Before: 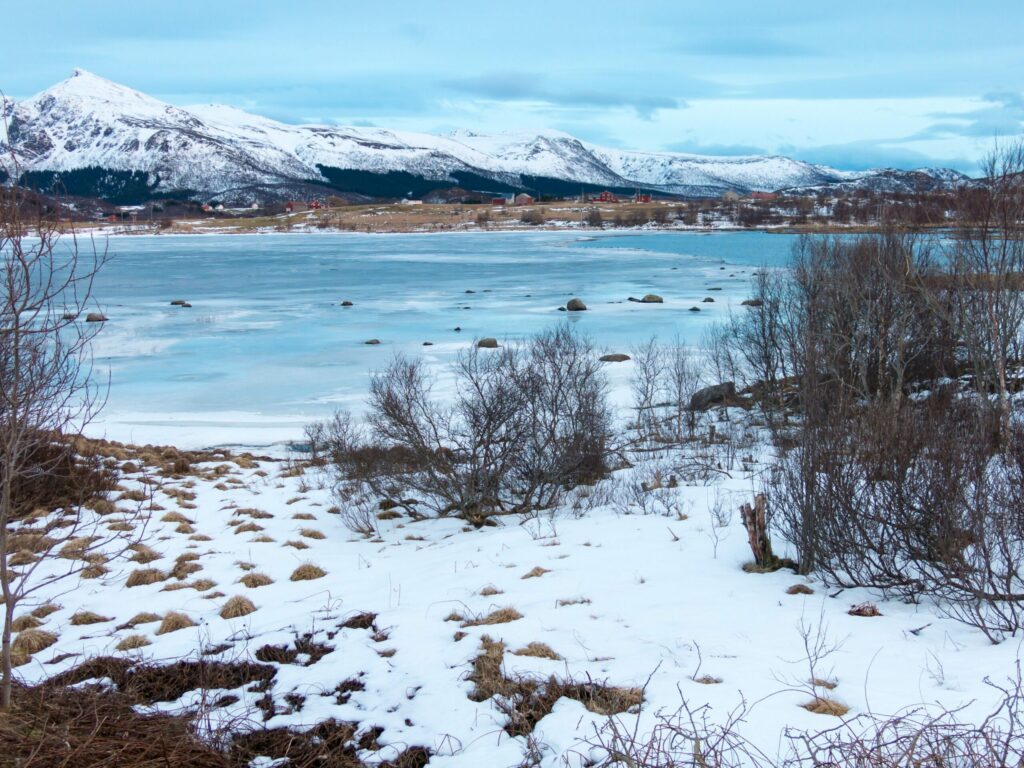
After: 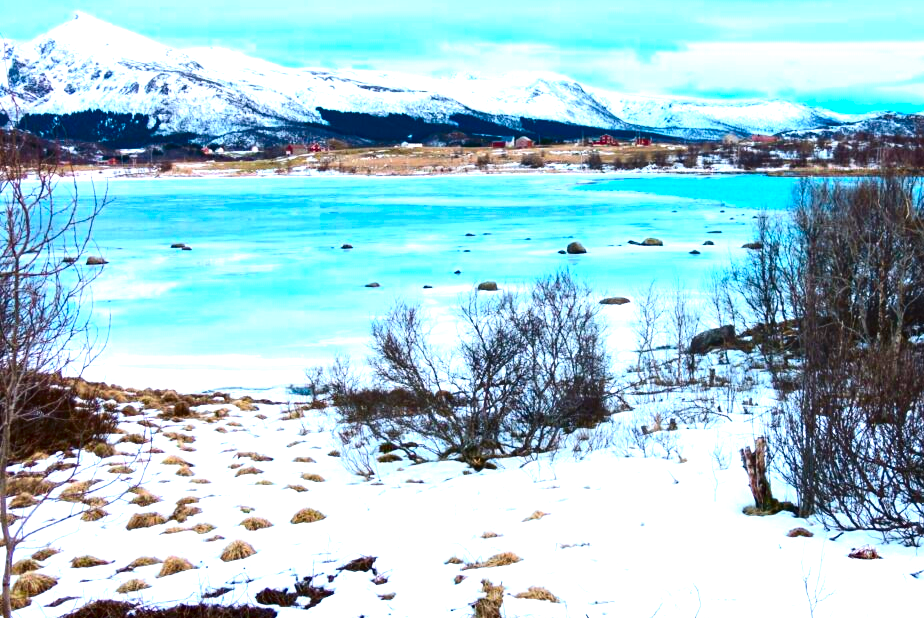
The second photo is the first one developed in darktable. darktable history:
crop: top 7.49%, right 9.717%, bottom 11.943%
contrast brightness saturation: contrast 0.22, brightness -0.19, saturation 0.24
color balance rgb: perceptual saturation grading › global saturation 20%, global vibrance 20%
exposure: black level correction 0, exposure 1.1 EV, compensate exposure bias true, compensate highlight preservation false
